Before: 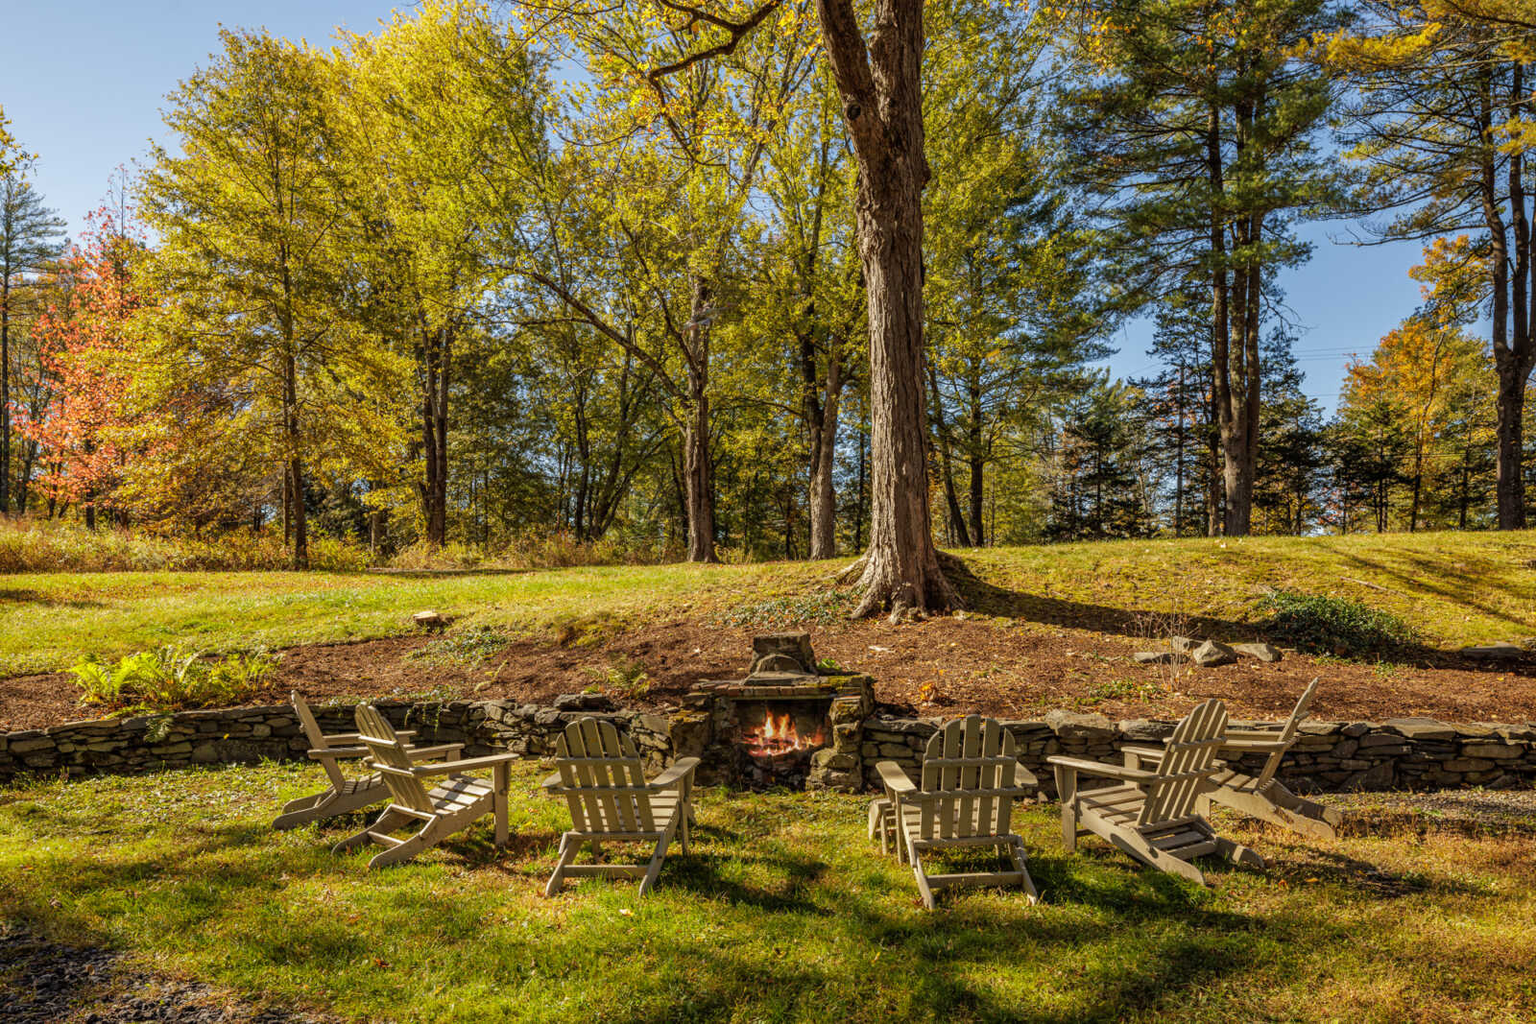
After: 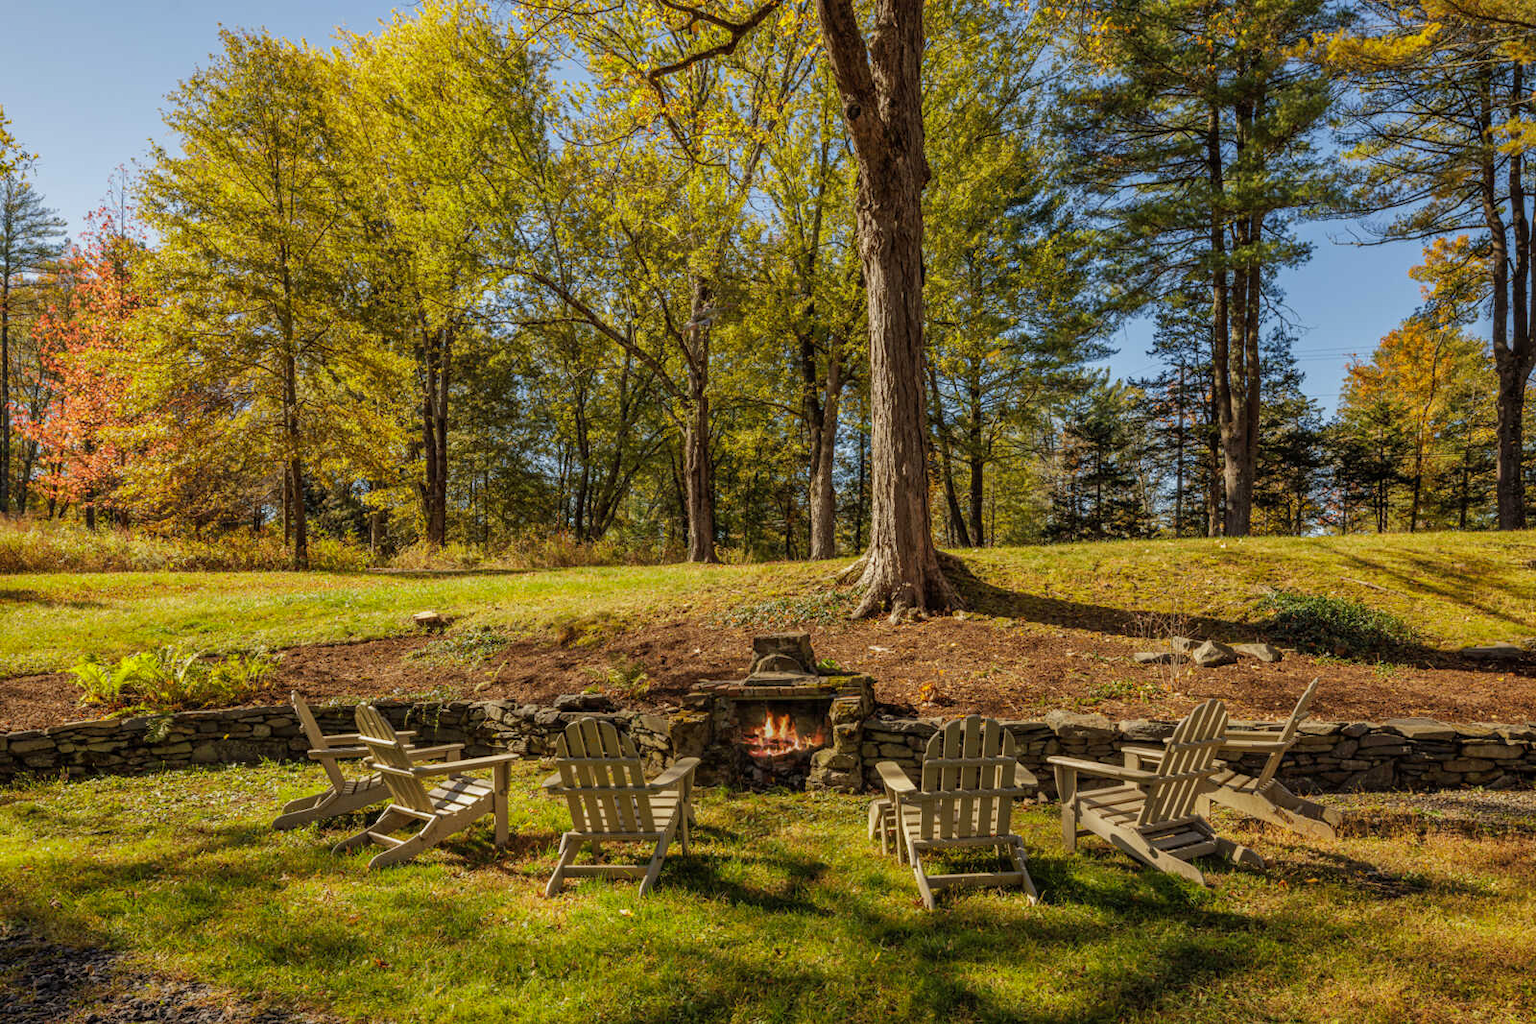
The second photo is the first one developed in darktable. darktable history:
shadows and highlights: shadows 25.07, white point adjustment -2.89, highlights -29.95
